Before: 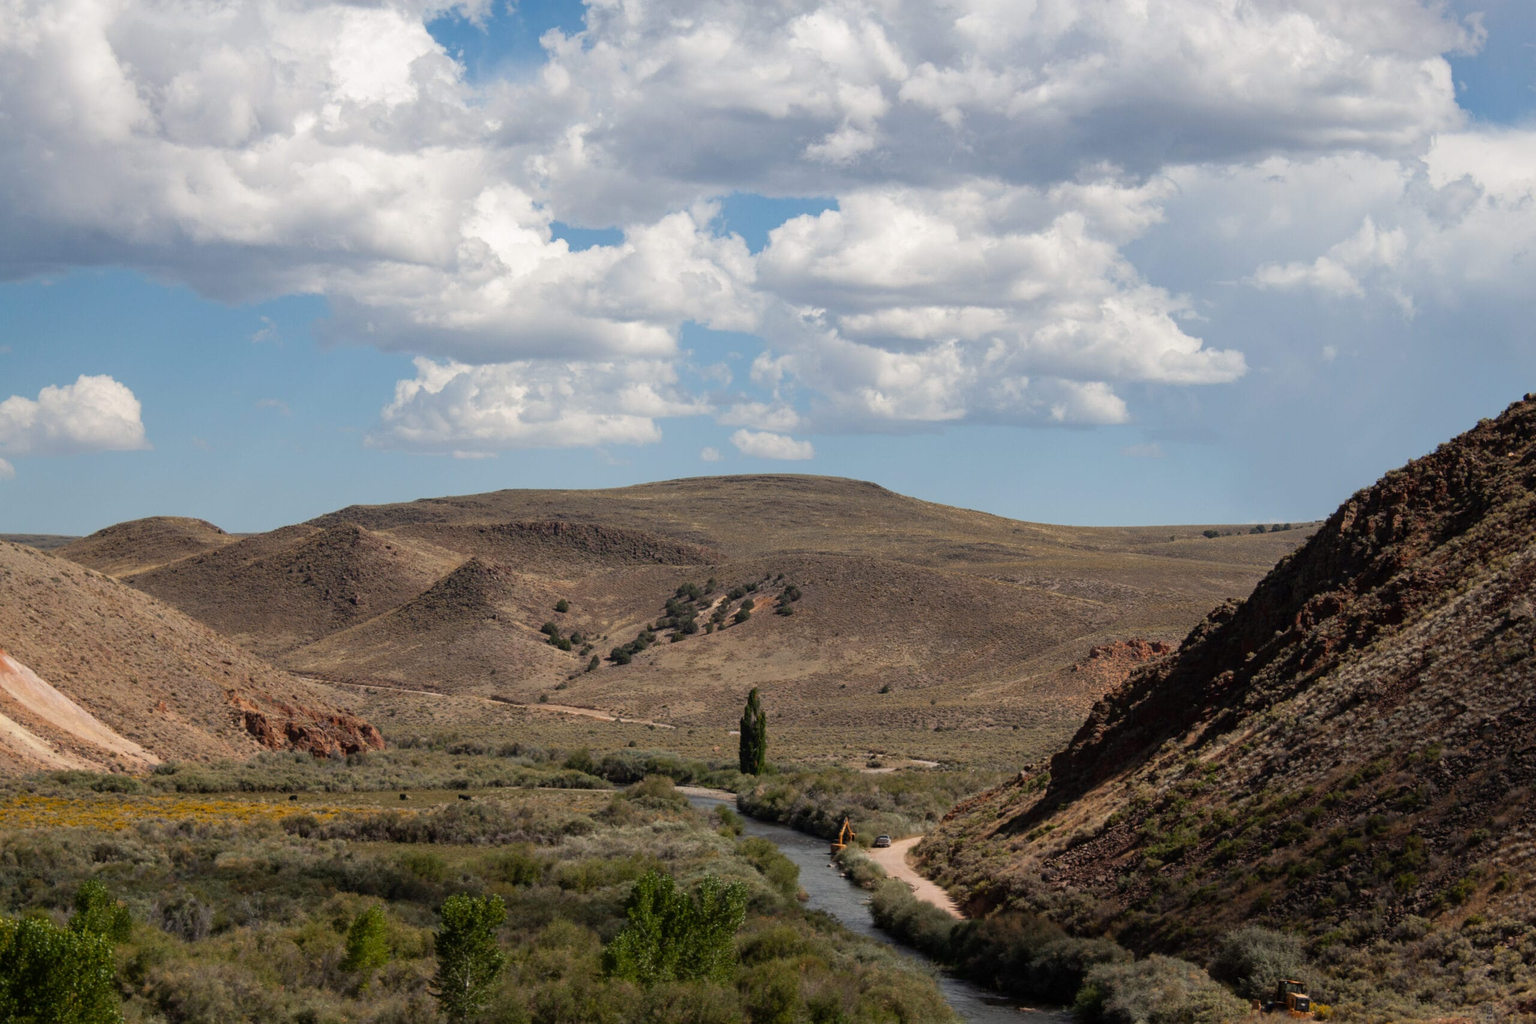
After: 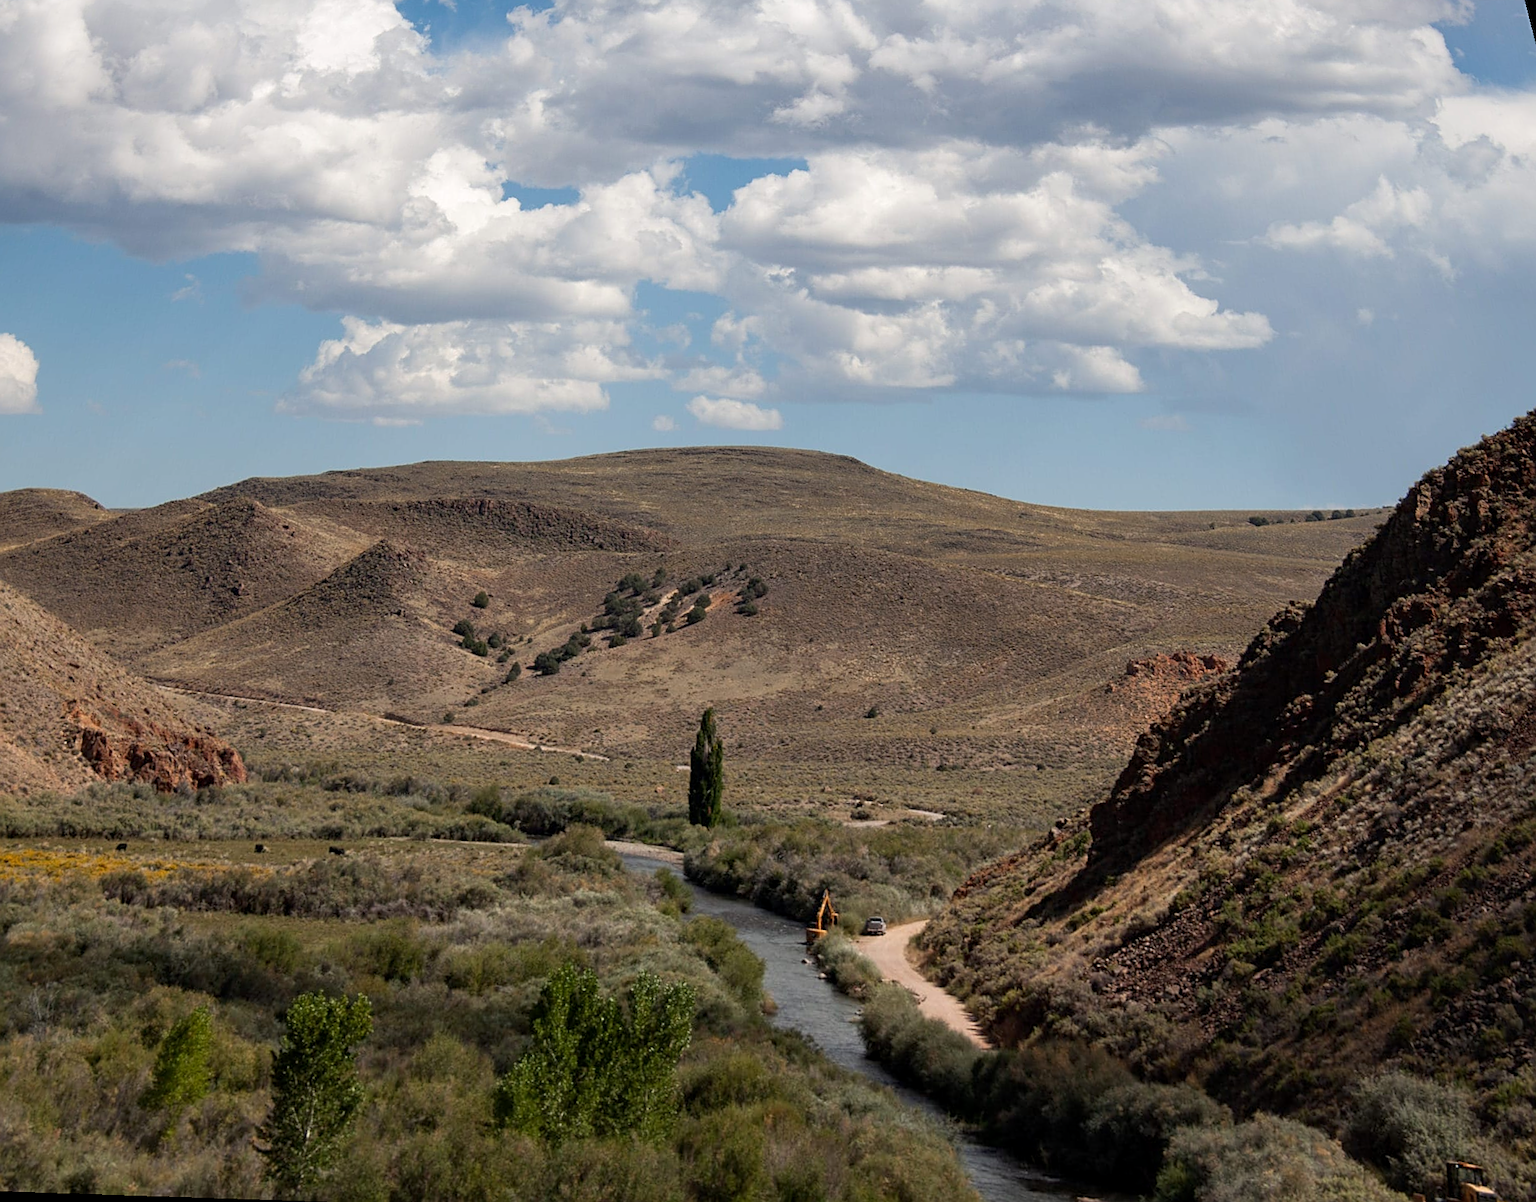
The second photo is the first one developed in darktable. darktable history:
contrast equalizer: octaves 7, y [[0.6 ×6], [0.55 ×6], [0 ×6], [0 ×6], [0 ×6]], mix 0.15
rotate and perspective: rotation 0.72°, lens shift (vertical) -0.352, lens shift (horizontal) -0.051, crop left 0.152, crop right 0.859, crop top 0.019, crop bottom 0.964
sharpen: on, module defaults
